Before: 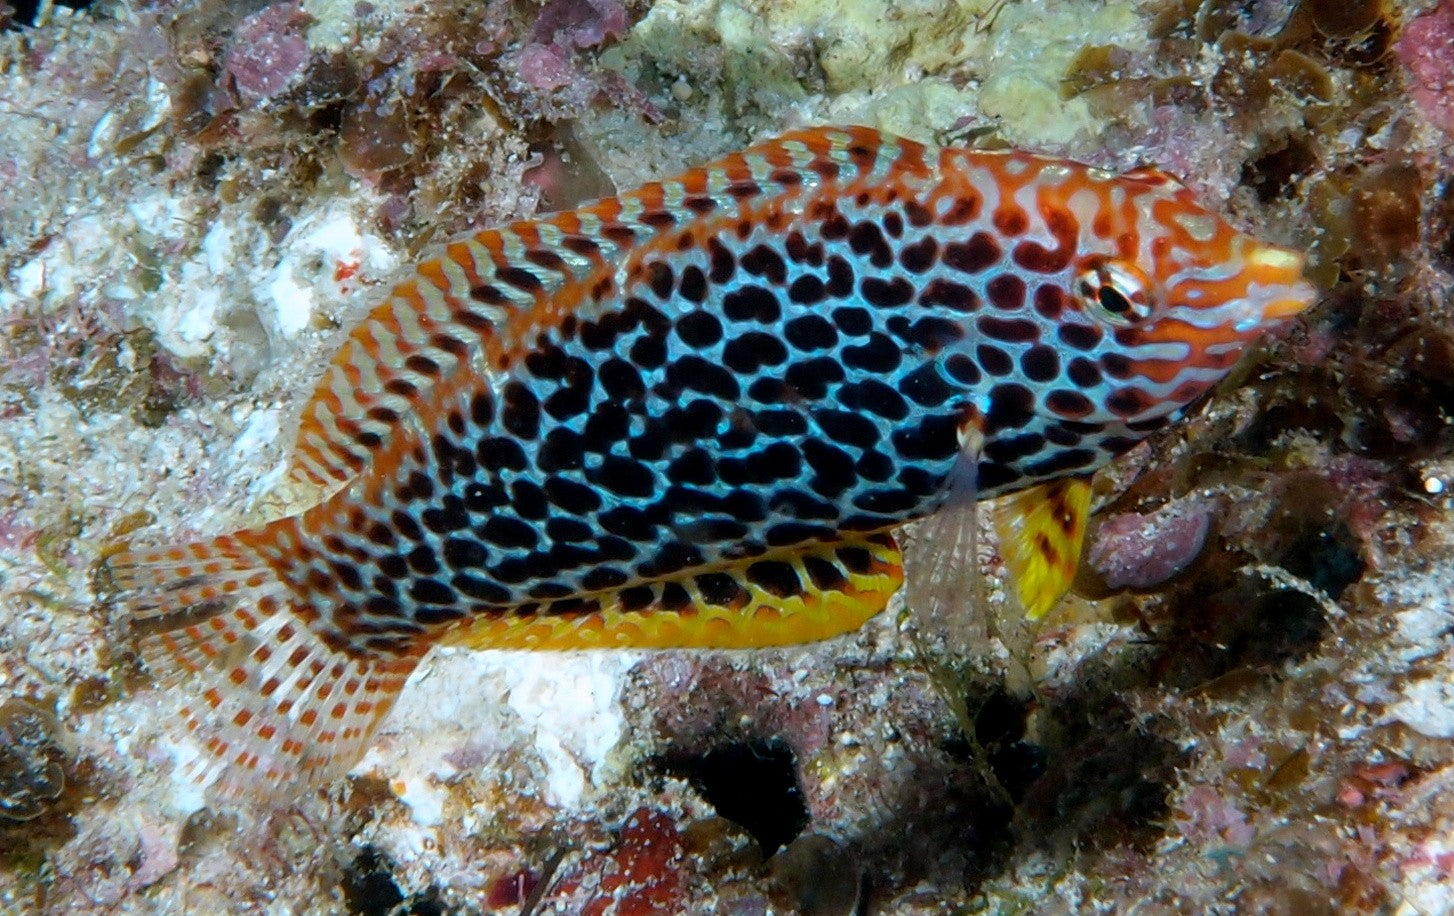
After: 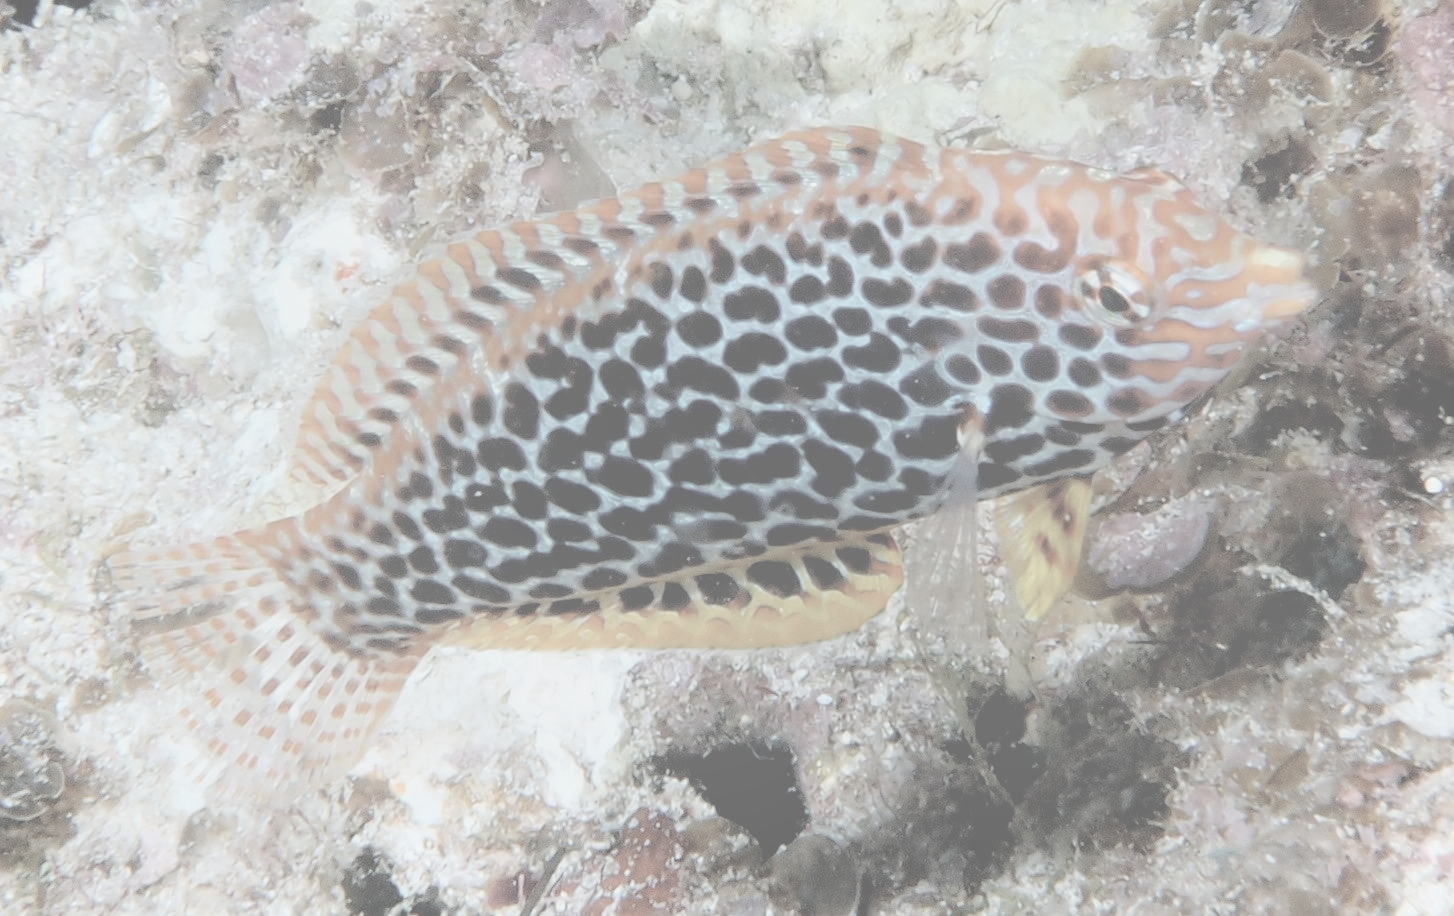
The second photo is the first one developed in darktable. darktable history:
local contrast: mode bilateral grid, contrast 19, coarseness 51, detail 120%, midtone range 0.2
exposure: black level correction 0.002, exposure -0.105 EV, compensate exposure bias true, compensate highlight preservation false
shadows and highlights: shadows -62.21, white point adjustment -5.36, highlights 60.54
contrast brightness saturation: contrast -0.315, brightness 0.75, saturation -0.77
